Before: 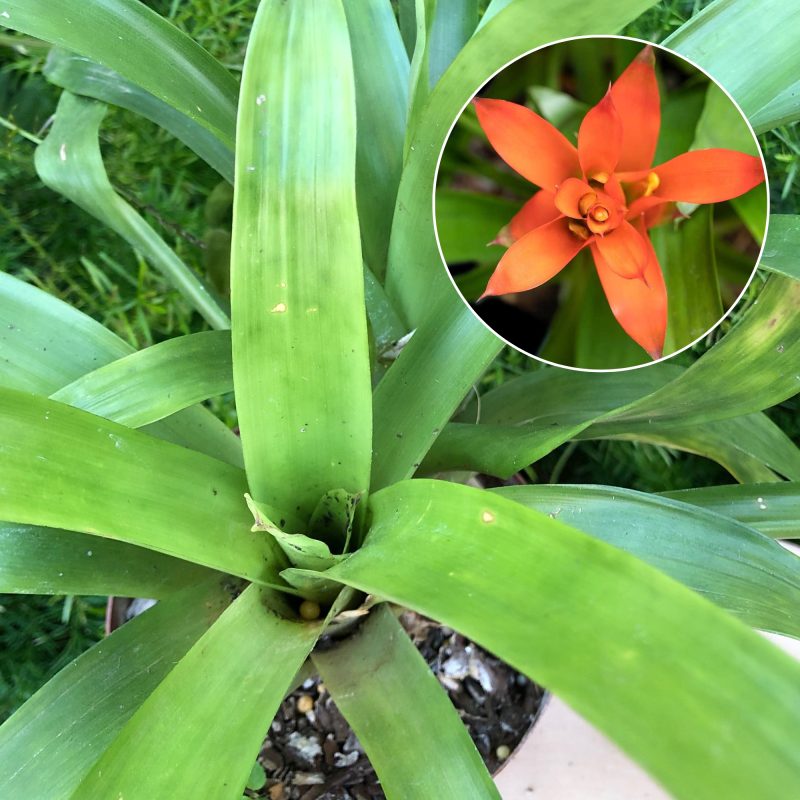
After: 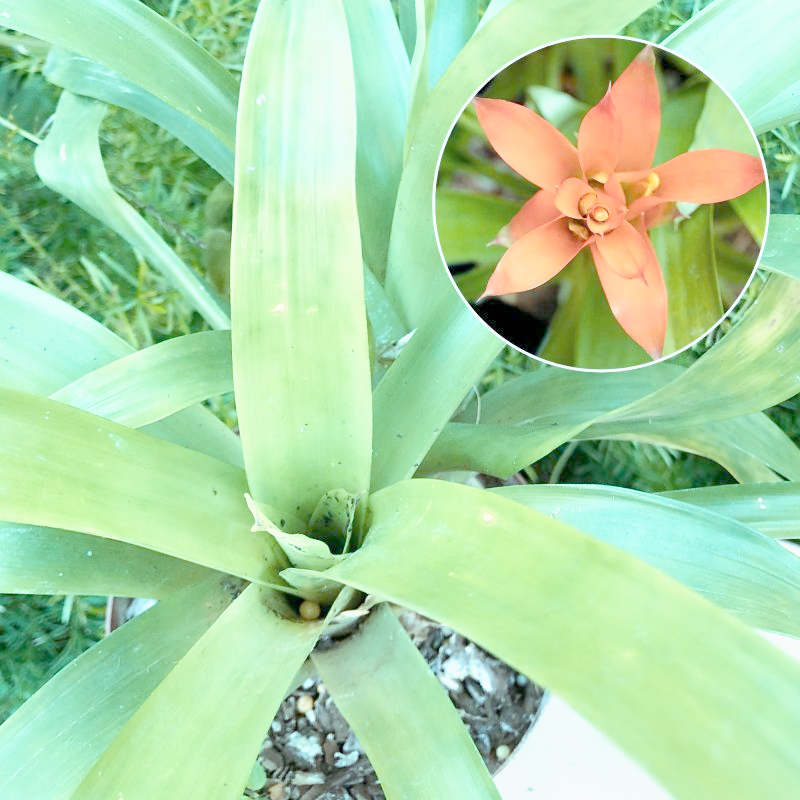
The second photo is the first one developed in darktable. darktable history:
tone curve: curves: ch0 [(0, 0) (0.003, 0.001) (0.011, 0.005) (0.025, 0.011) (0.044, 0.02) (0.069, 0.031) (0.1, 0.045) (0.136, 0.077) (0.177, 0.124) (0.224, 0.181) (0.277, 0.245) (0.335, 0.316) (0.399, 0.393) (0.468, 0.477) (0.543, 0.568) (0.623, 0.666) (0.709, 0.771) (0.801, 0.871) (0.898, 0.965) (1, 1)], preserve colors none
color look up table: target L [88.27, 79.3, 69.06, 64.83, 53.29, 37.3, 198.35, 93.66, 90.4, 78.49, 80.16, 68.18, 67.45, 66.5, 67.79, 59.09, 51.69, 53.83, 50.6, 40.3, 32.04, 85.68, 74.9, 56.73, 52.93, 53.34, 54.52, 48.28, 36.26, 28.42, 24.43, 20.78, 13.81, 11.07, 81.87, 81.96, 81.5, 81.39, 72.25, 66.22, 54.48, 48.43, 0 ×7], target a [-13.44, -12.13, -23.78, -48.53, -42.7, -14.45, 0, -0.001, -14.11, 4.21, -7.597, 28.59, 18.46, 9.22, -9.382, 31.18, 41.57, 36.98, 38.09, 37.09, 10.41, -13.48, -10.56, -1.684, 33.11, 17.43, -9.814, -4.996, 6.937, -2.345, 12.28, -2.774, -1.6, -3.792, -14.71, -20.32, -17.78, -15.79, -39.61, -27.39, -19.63, -12.37, 0 ×7], target b [-2.961, -4.312, 44.29, 18.64, 23.2, 16.48, 0.001, 0.004, -2.717, 62.68, -3.64, 53.21, 55.73, 10.03, -3.203, 49.95, 28.3, 0.779, 19.7, 27.17, 12.12, -4.83, -4.289, -24.33, -8.904, -25.26, -46.51, -1.889, -44.49, -2.856, -12.7, -1.293, -2.488, -1.06, -4.921, -8.428, -7.506, -10.33, -9.107, -31.05, -30.11, -24.79, 0 ×7], num patches 42
